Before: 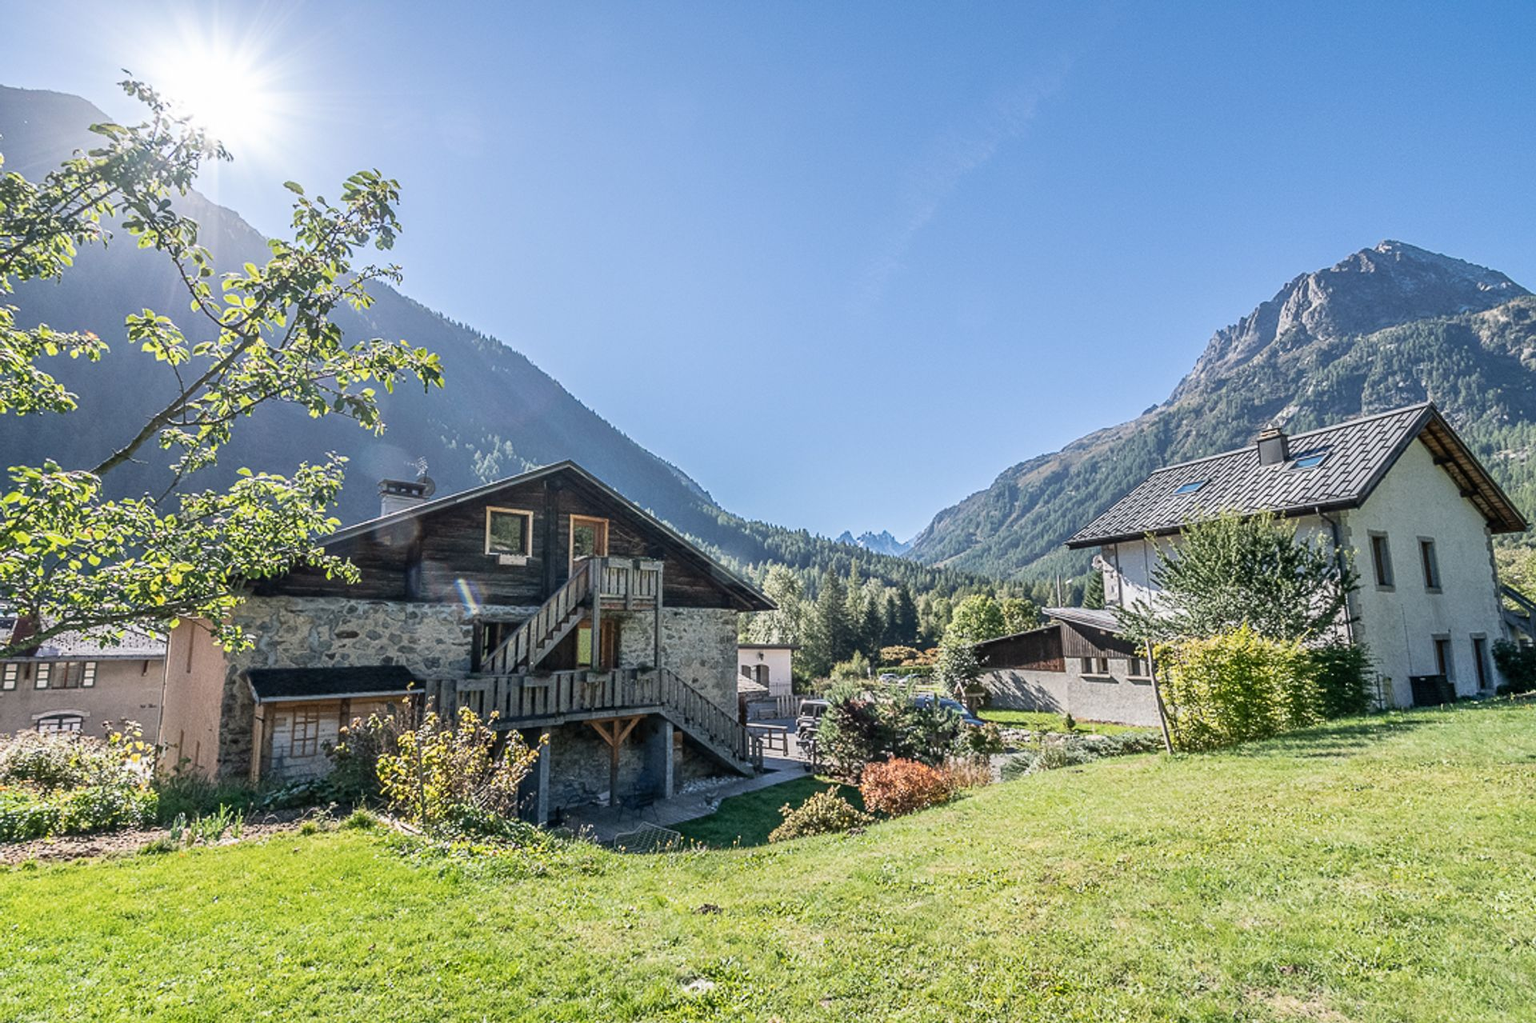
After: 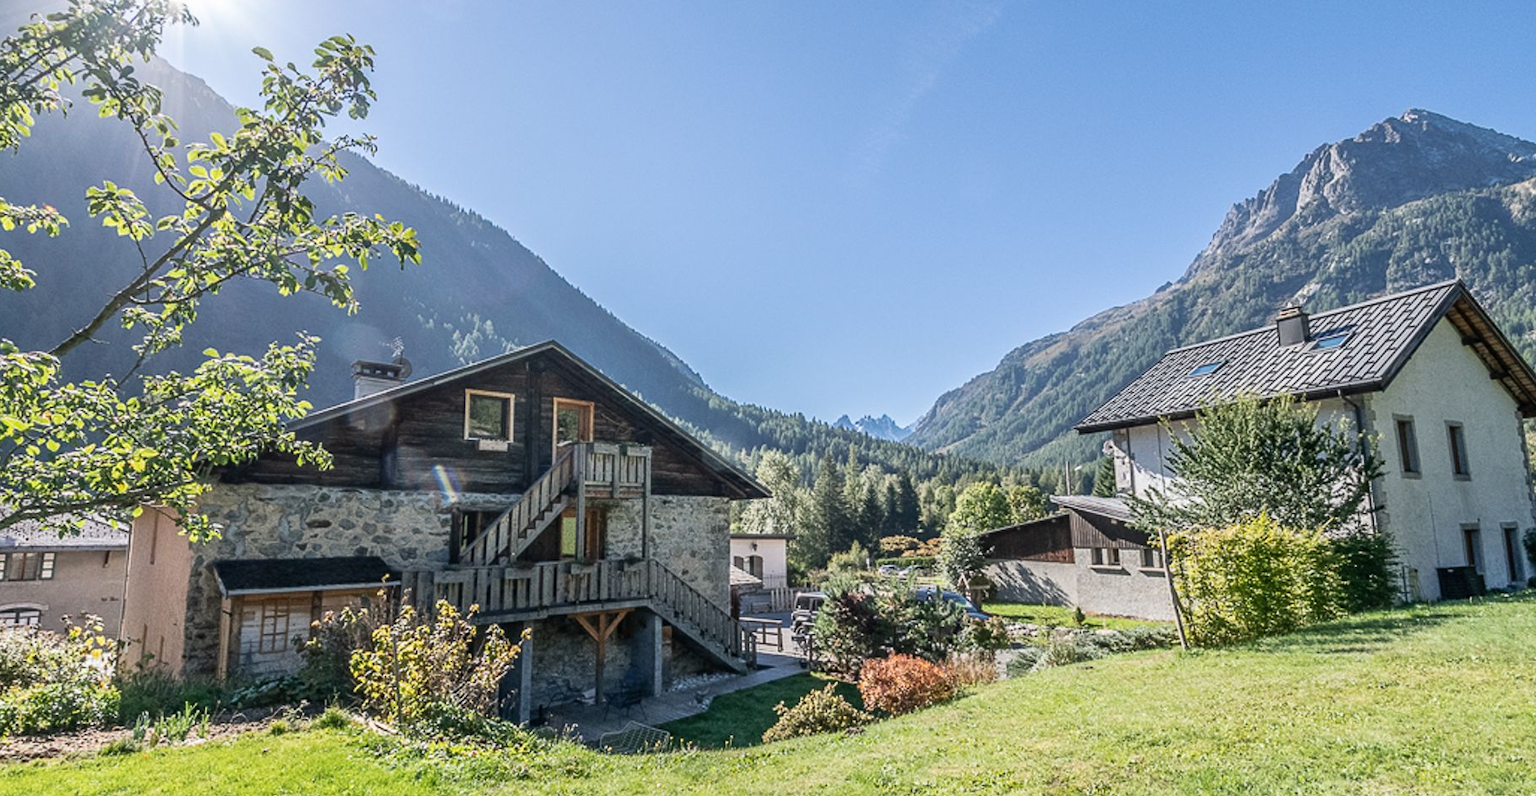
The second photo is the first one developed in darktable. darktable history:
crop and rotate: left 2.916%, top 13.386%, right 1.994%, bottom 12.583%
